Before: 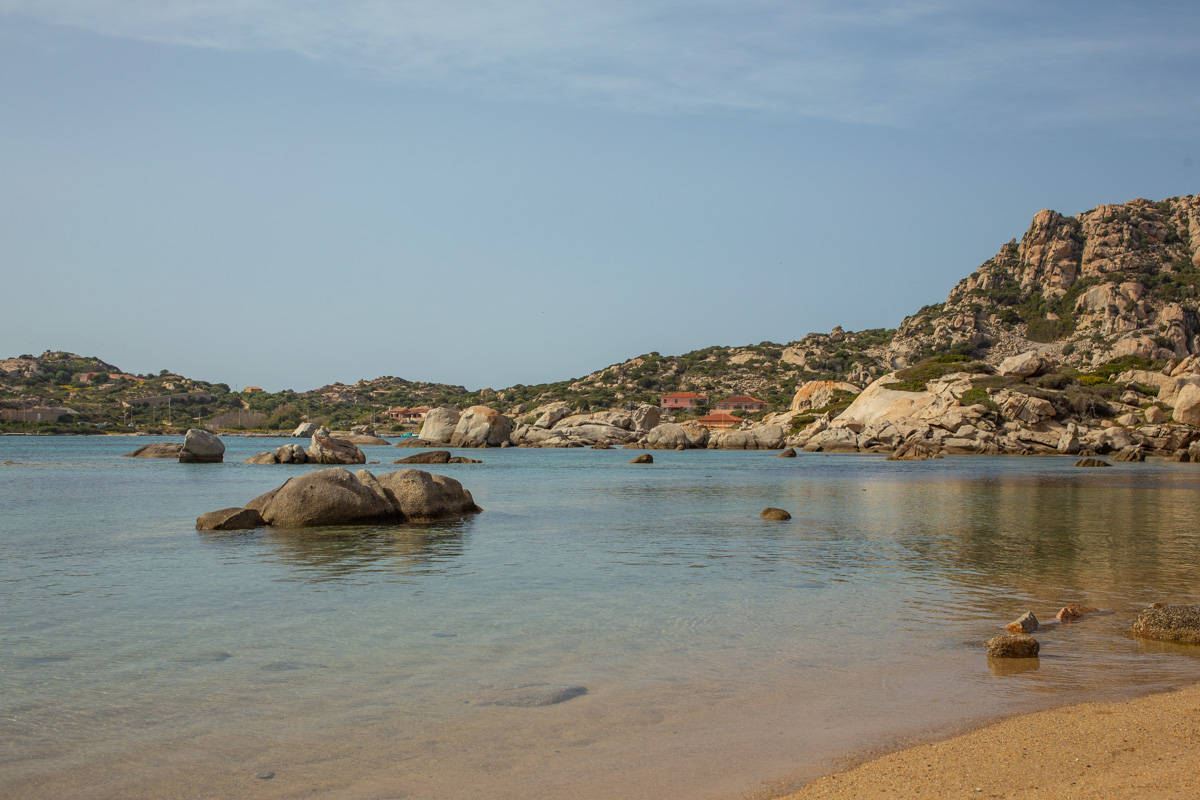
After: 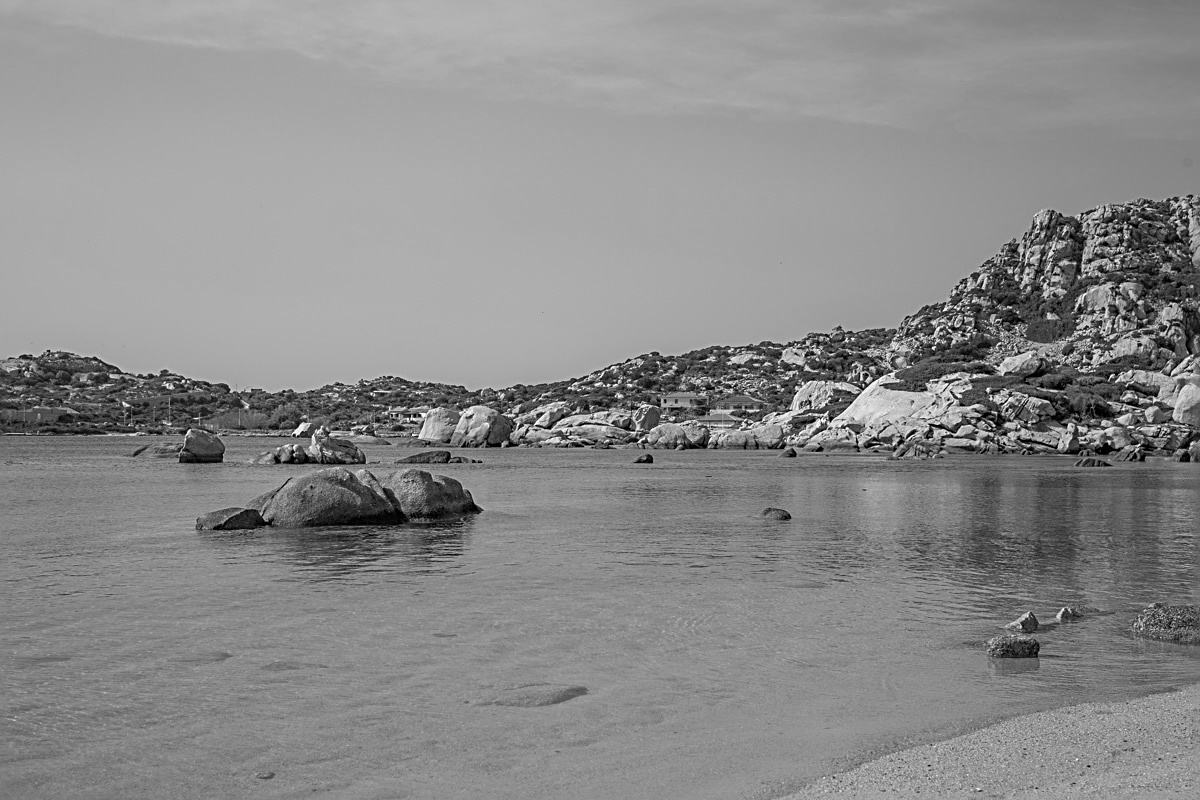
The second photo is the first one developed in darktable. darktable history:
tone equalizer: on, module defaults
color calibration: output gray [0.714, 0.278, 0, 0], illuminant same as pipeline (D50), adaptation none (bypass)
sharpen: radius 2.676, amount 0.669
